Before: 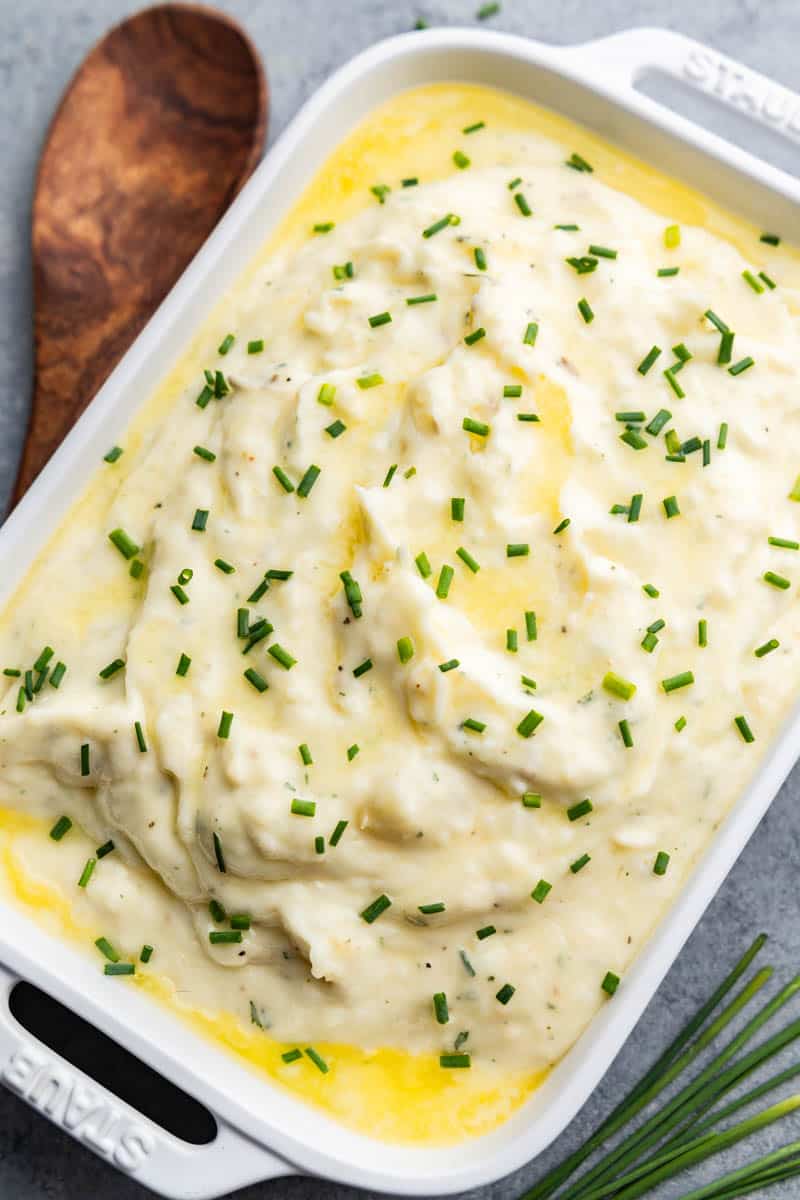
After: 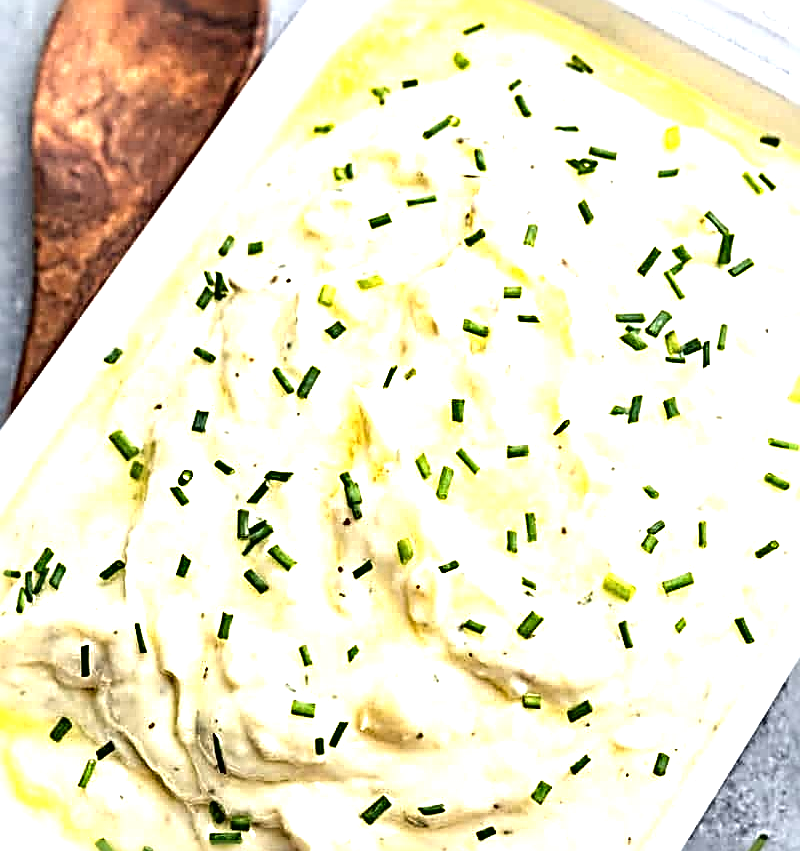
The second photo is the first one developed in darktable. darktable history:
crop and rotate: top 8.253%, bottom 20.827%
exposure: black level correction 0, exposure 1 EV, compensate exposure bias true, compensate highlight preservation false
sharpen: radius 4.019, amount 1.998
contrast brightness saturation: saturation -0.063
